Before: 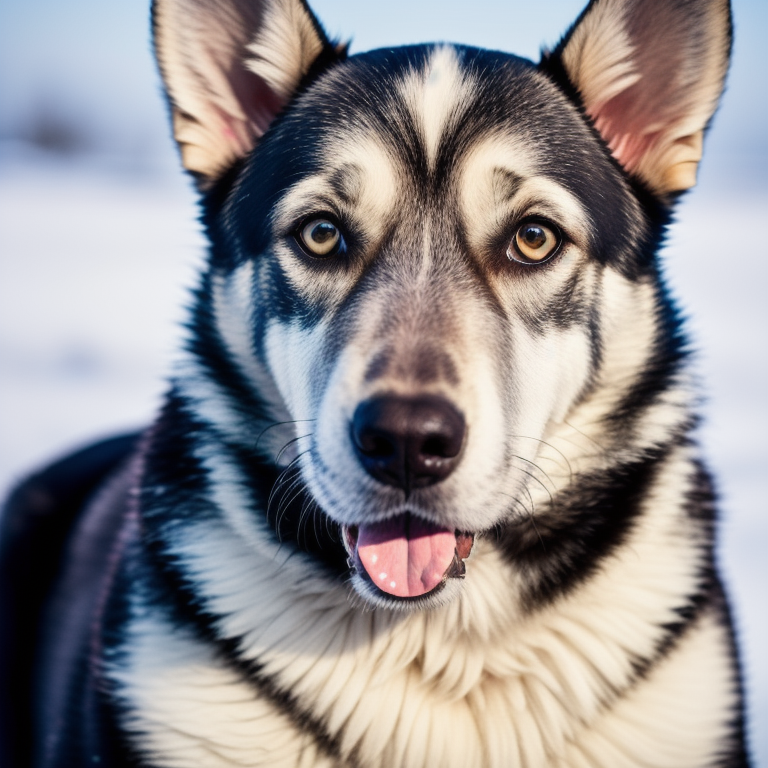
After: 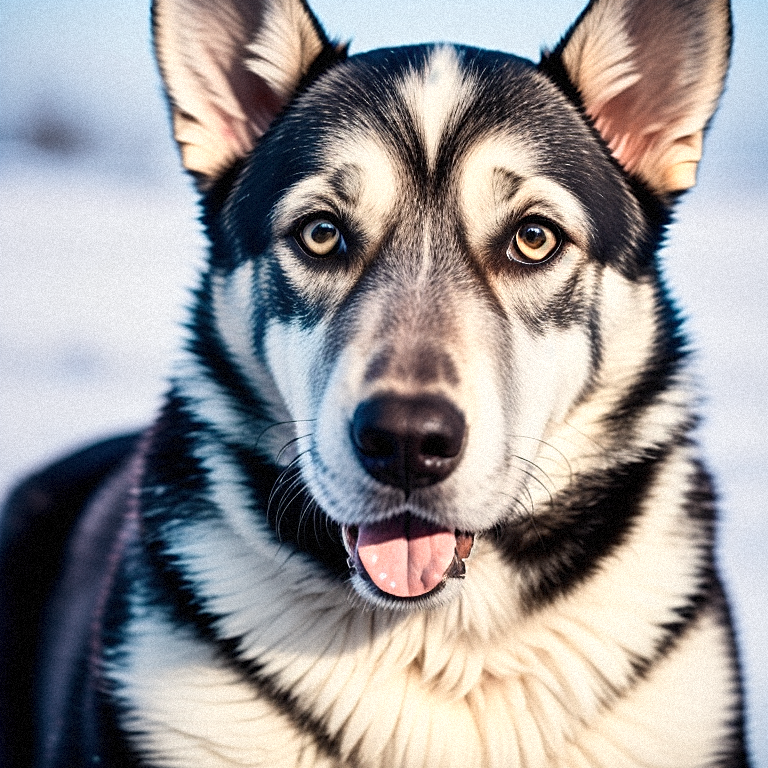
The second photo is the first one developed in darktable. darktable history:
grain: mid-tones bias 0%
color zones: curves: ch0 [(0.018, 0.548) (0.197, 0.654) (0.425, 0.447) (0.605, 0.658) (0.732, 0.579)]; ch1 [(0.105, 0.531) (0.224, 0.531) (0.386, 0.39) (0.618, 0.456) (0.732, 0.456) (0.956, 0.421)]; ch2 [(0.039, 0.583) (0.215, 0.465) (0.399, 0.544) (0.465, 0.548) (0.614, 0.447) (0.724, 0.43) (0.882, 0.623) (0.956, 0.632)]
sharpen: on, module defaults
